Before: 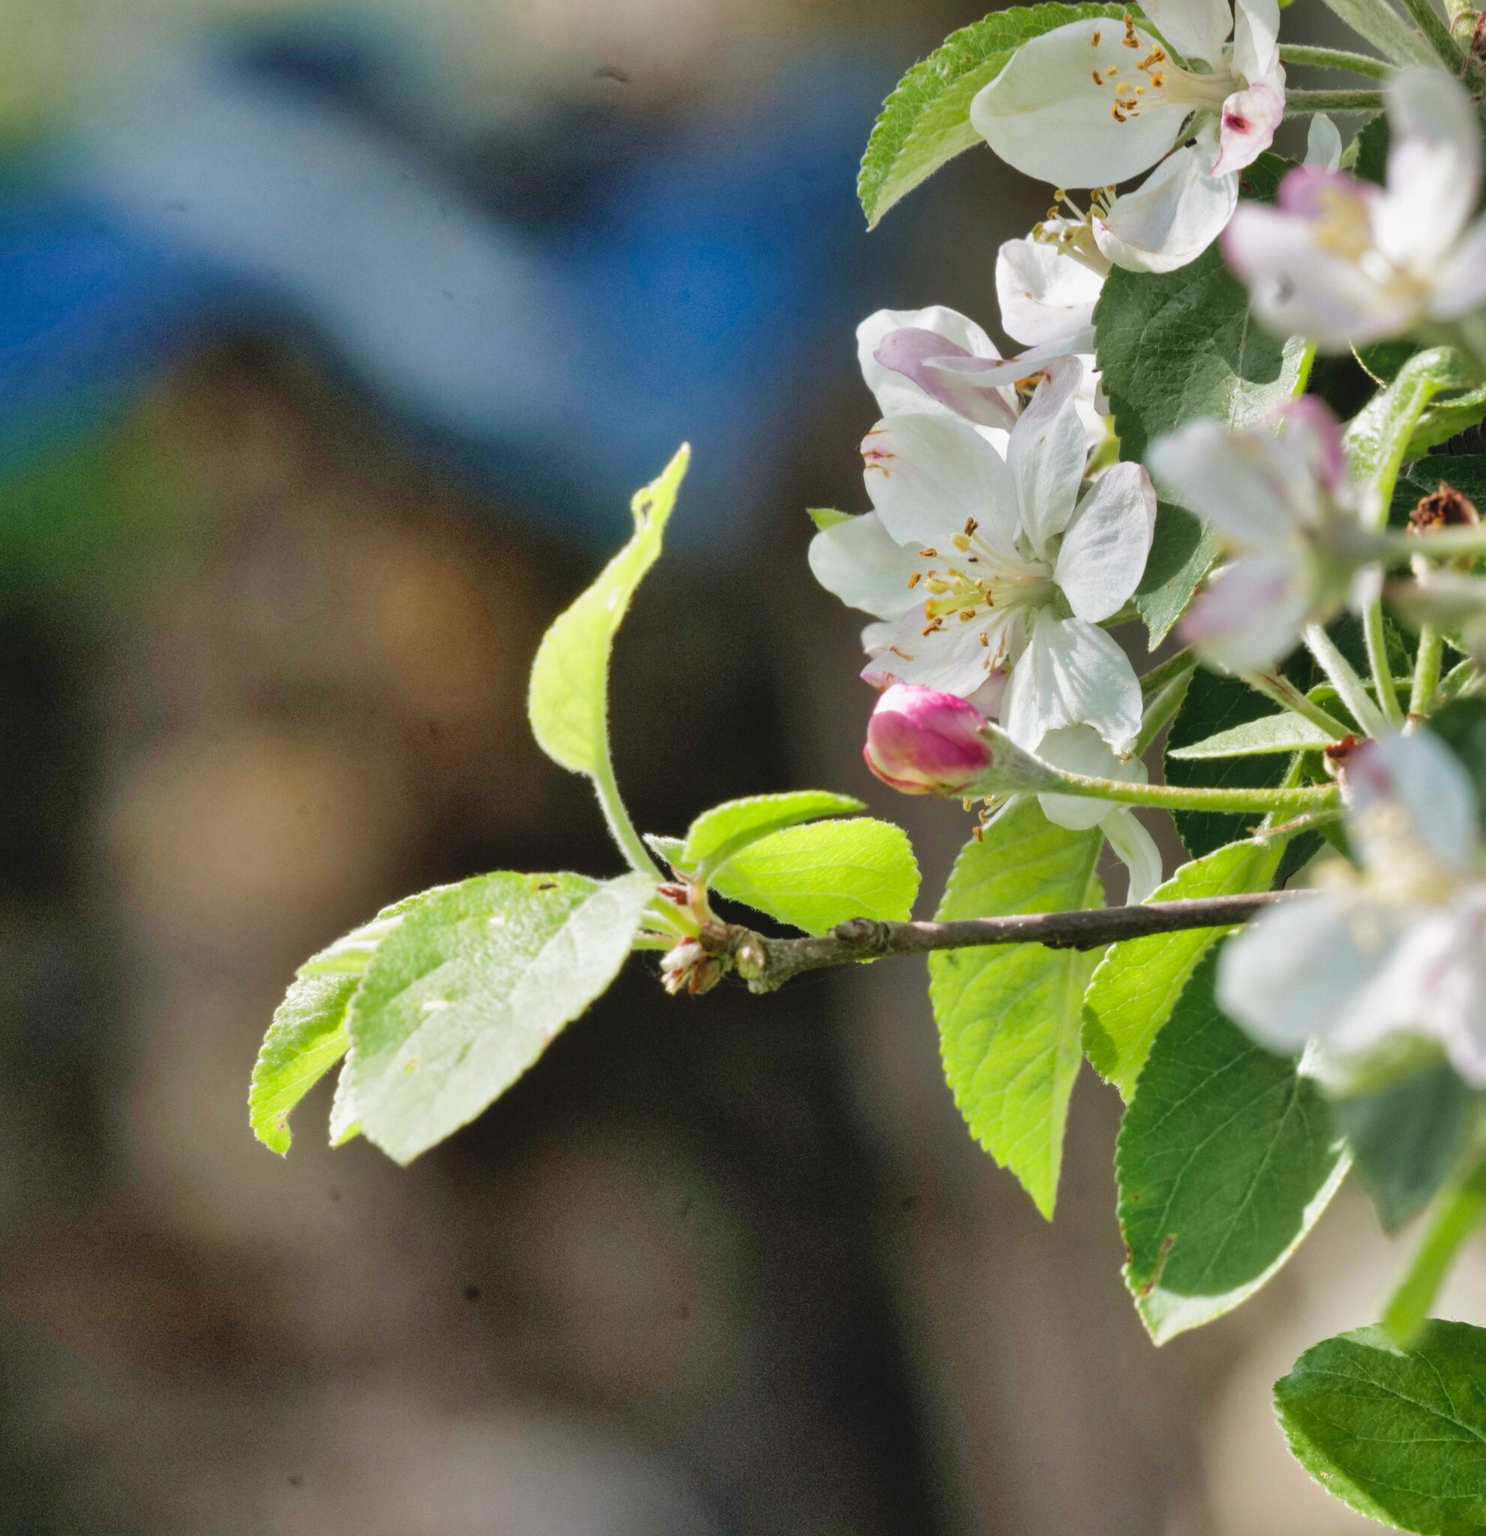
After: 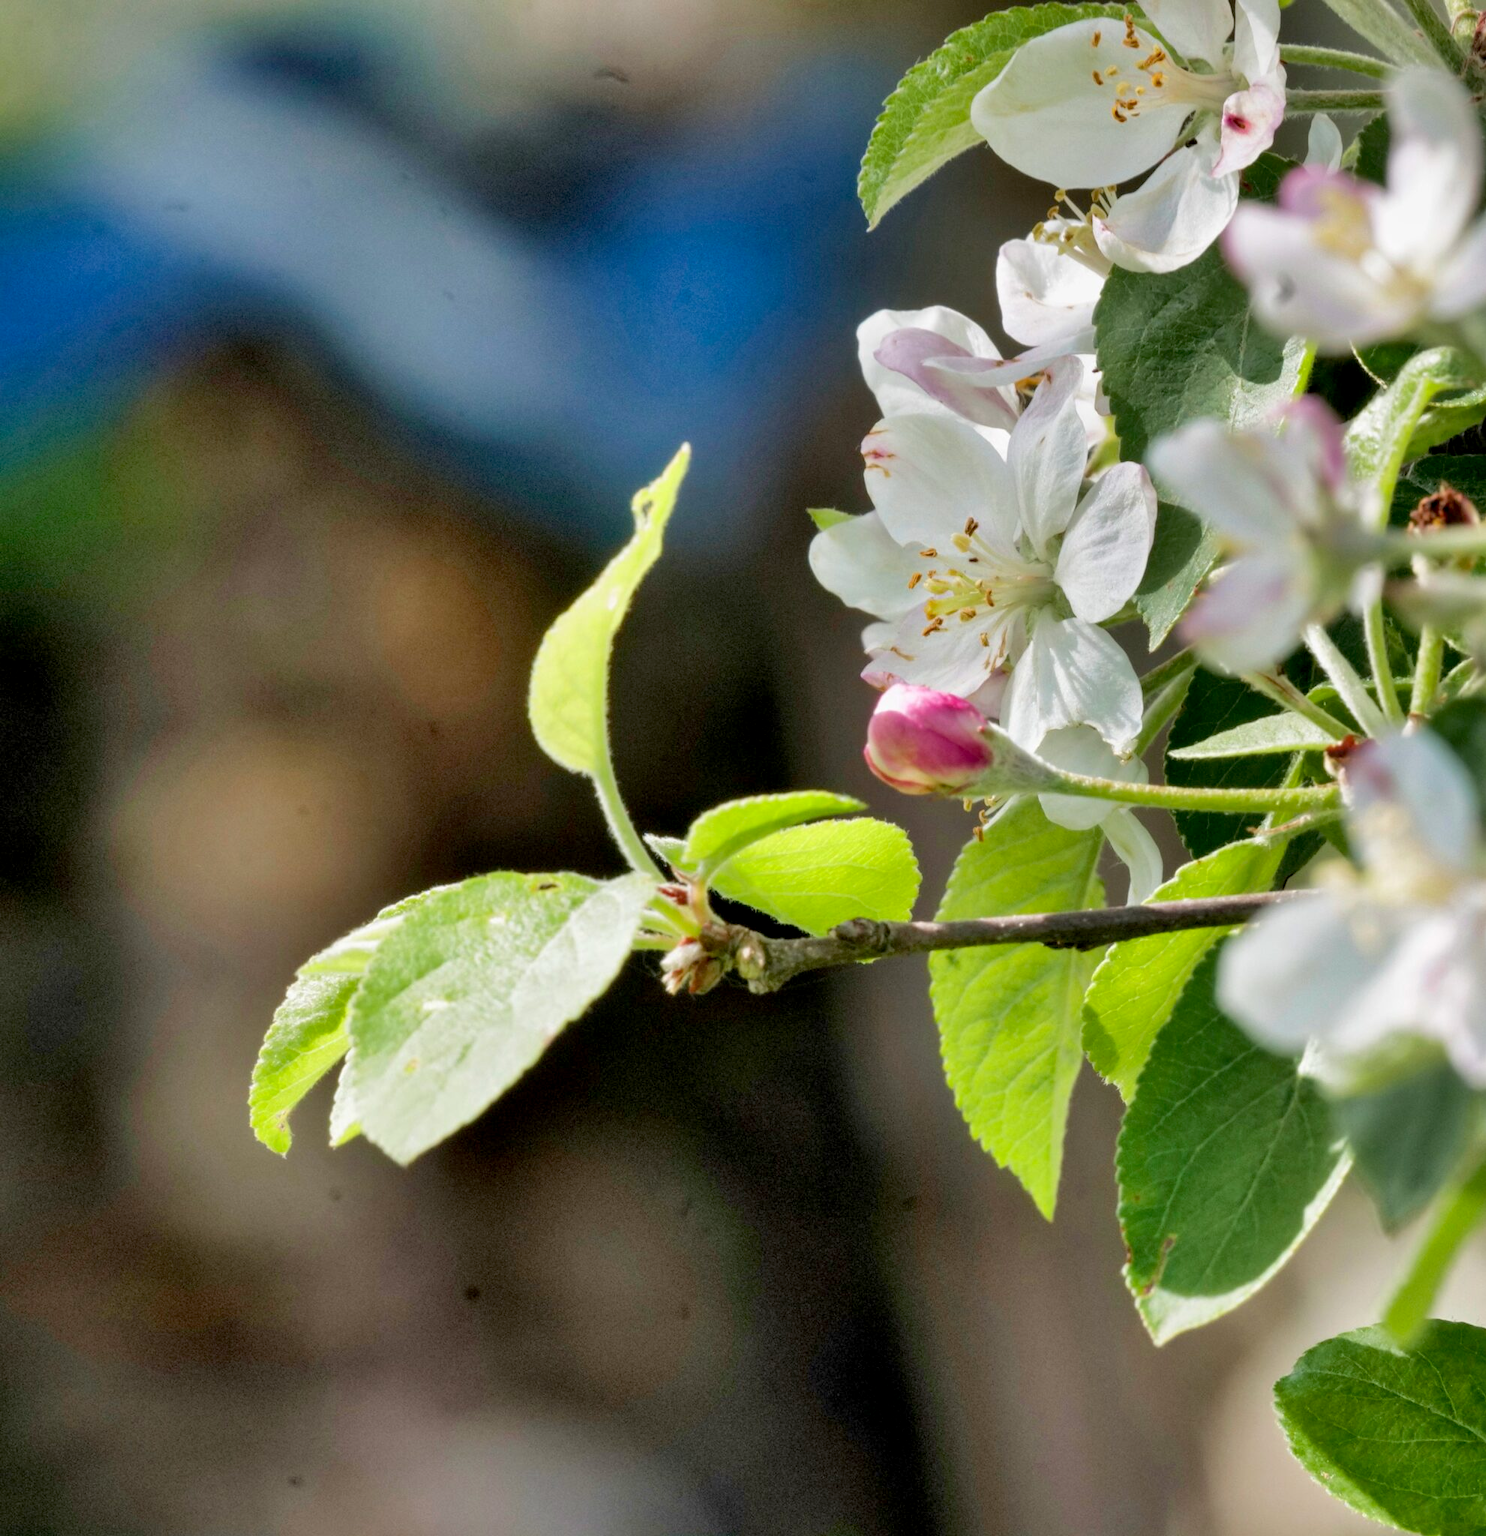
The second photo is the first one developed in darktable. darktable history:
exposure: black level correction 0.01, exposure 0.017 EV, compensate highlight preservation false
